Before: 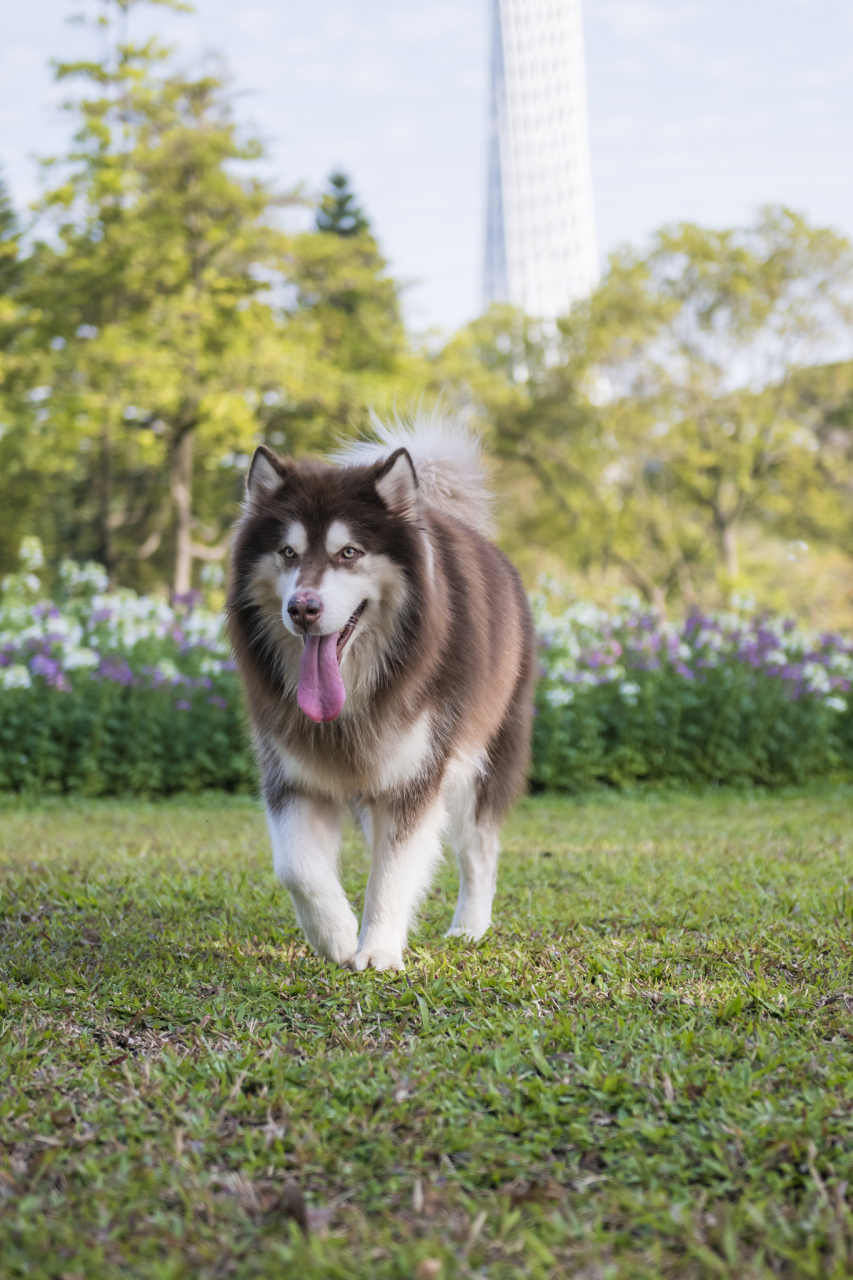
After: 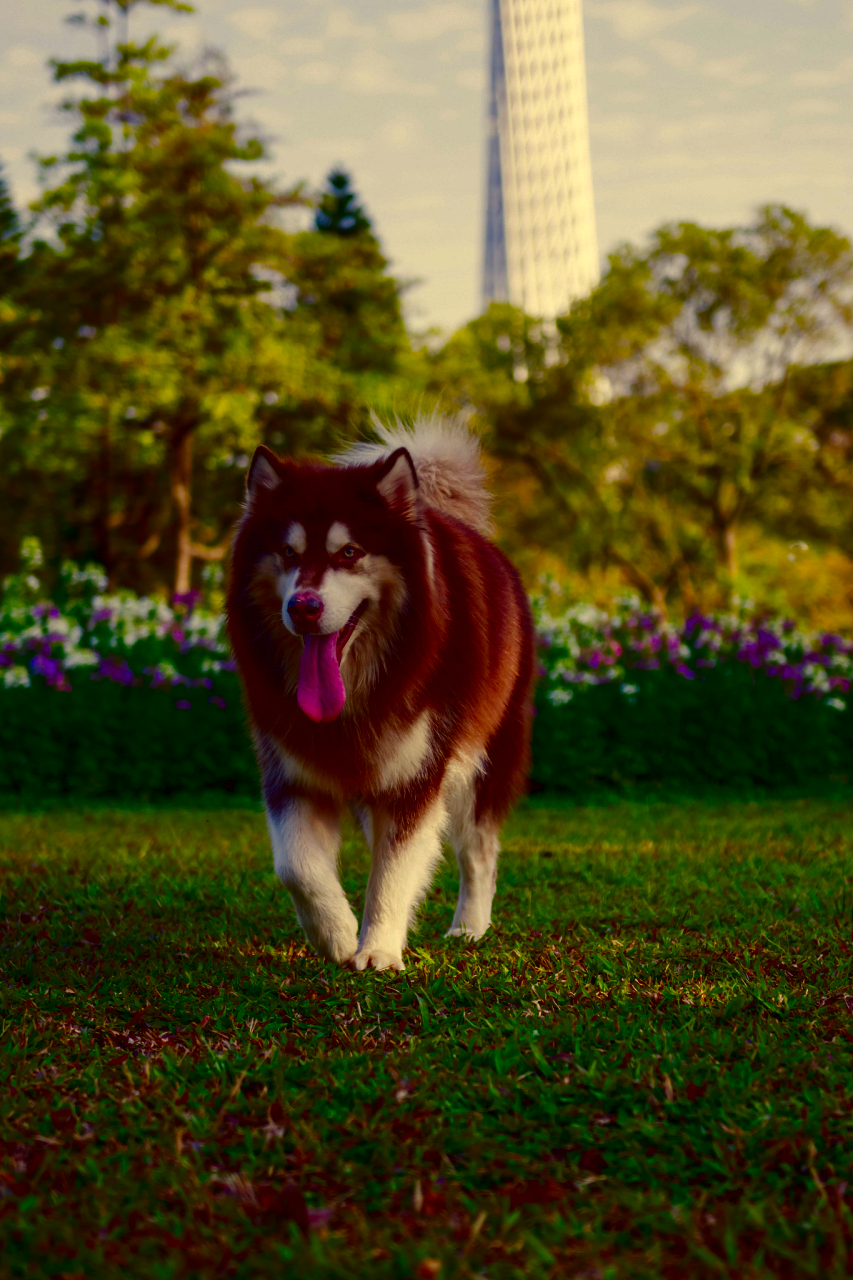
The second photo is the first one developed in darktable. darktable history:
contrast brightness saturation: brightness -0.997, saturation 0.996
color correction: highlights a* -0.341, highlights b* 39.57, shadows a* 9.7, shadows b* -0.594
